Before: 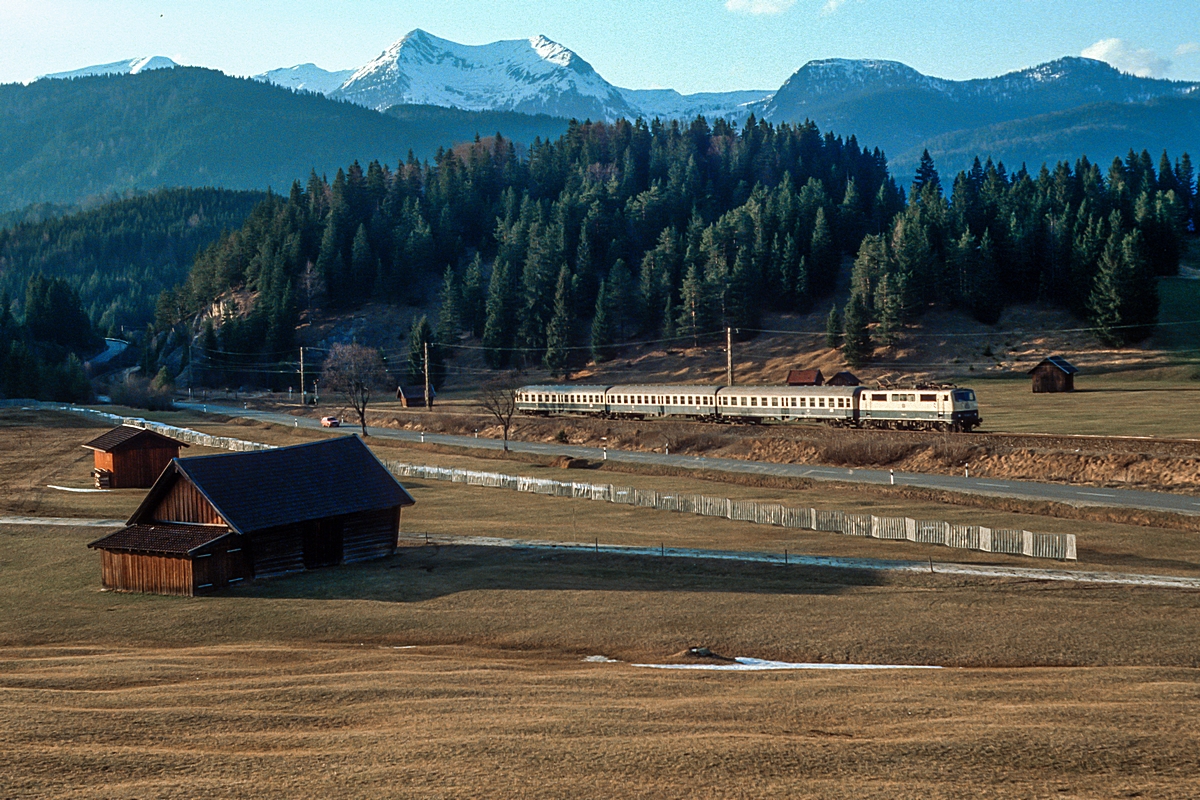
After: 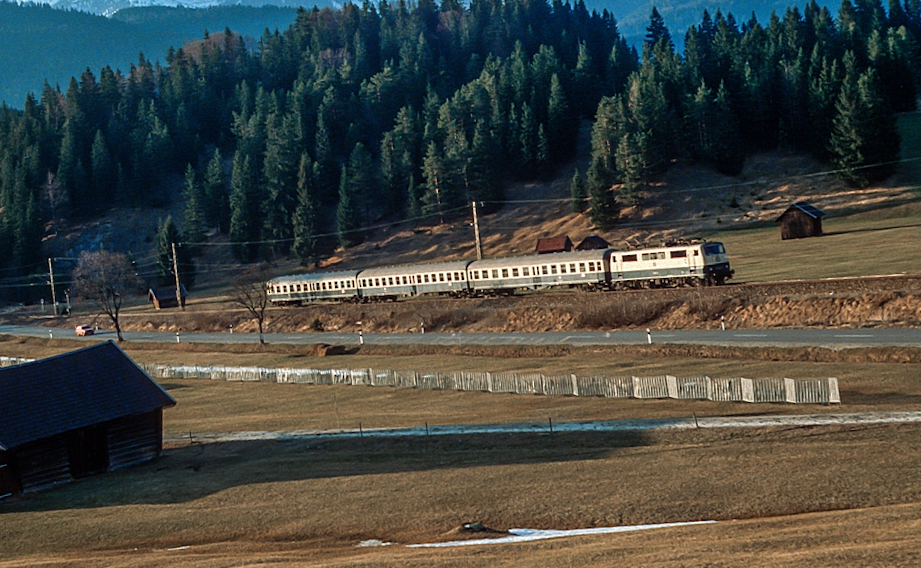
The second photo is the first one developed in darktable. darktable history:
crop: left 19.159%, top 9.58%, bottom 9.58%
rotate and perspective: rotation -5°, crop left 0.05, crop right 0.952, crop top 0.11, crop bottom 0.89
